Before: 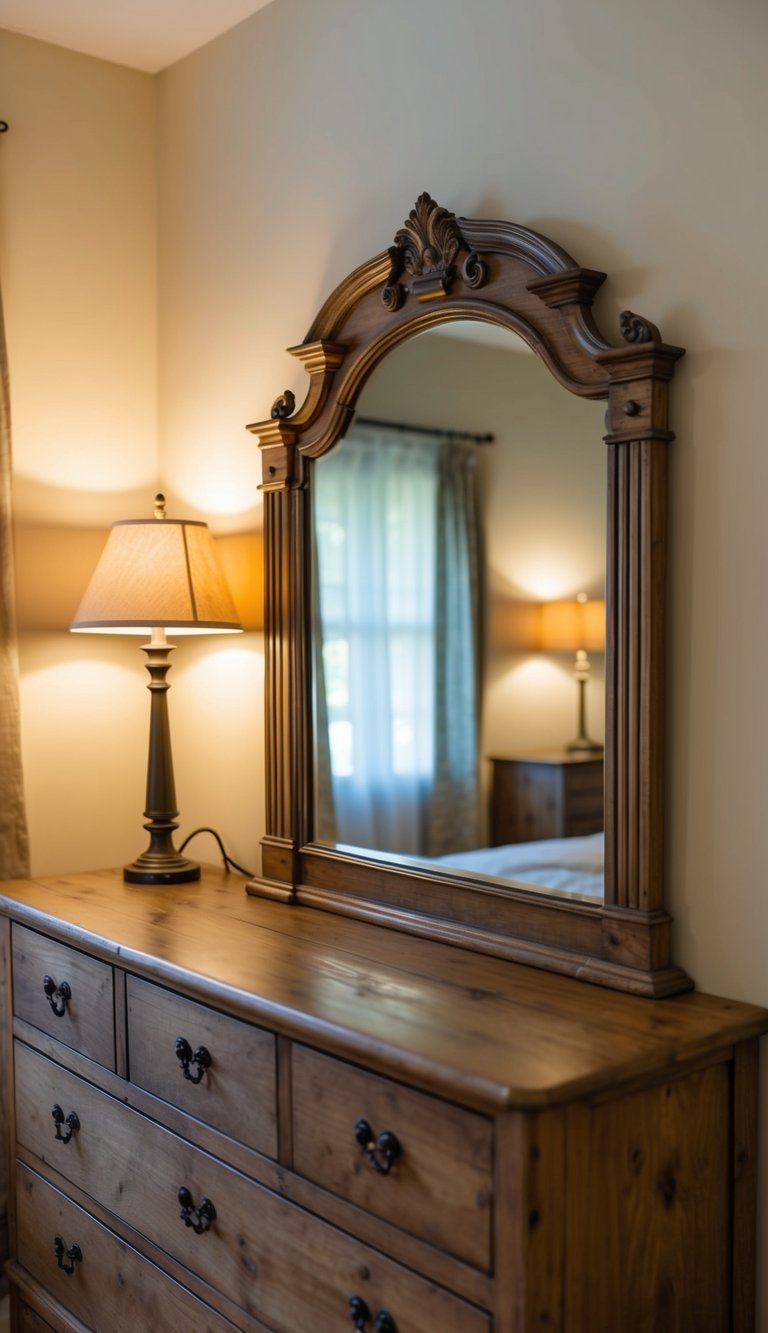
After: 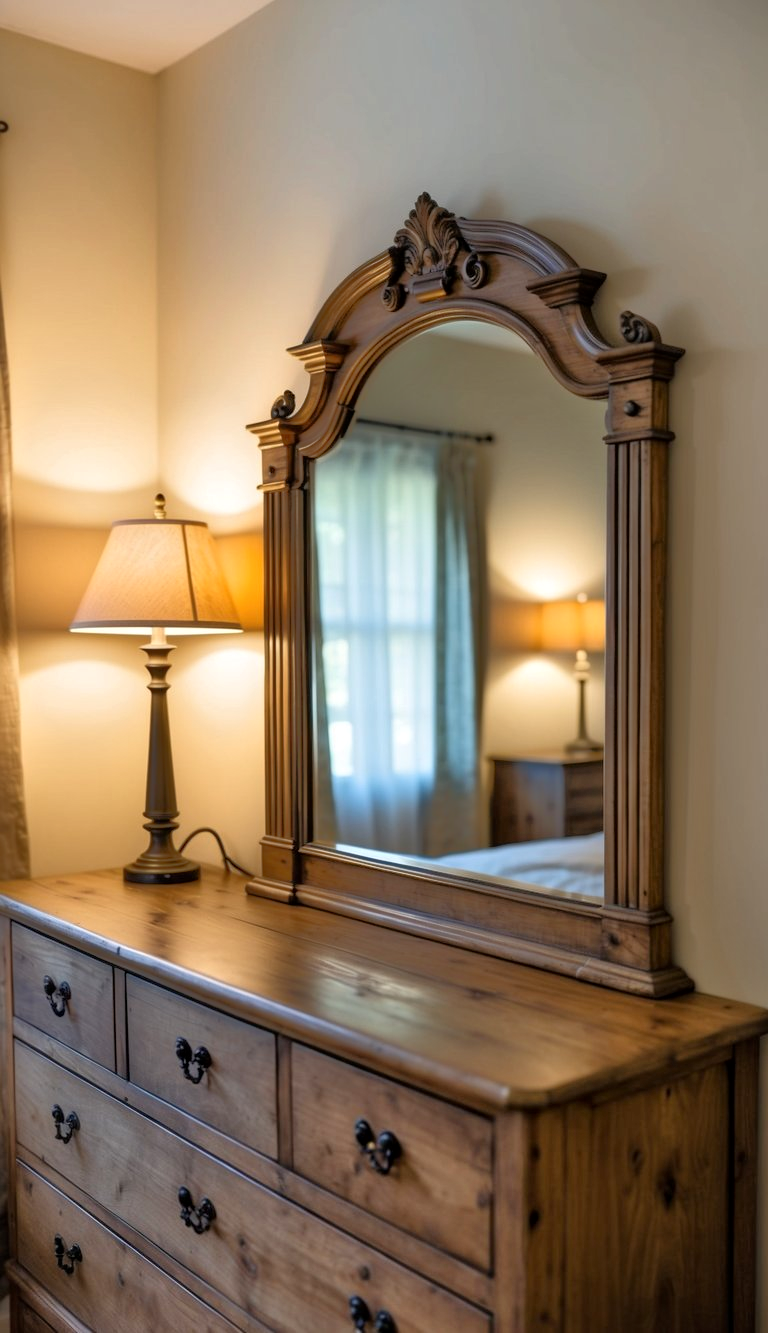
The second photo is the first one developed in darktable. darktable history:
base curve: curves: ch0 [(0, 0) (0.989, 0.992)], preserve colors none
tone equalizer: -8 EV -0.528 EV, -7 EV -0.319 EV, -6 EV -0.083 EV, -5 EV 0.413 EV, -4 EV 0.985 EV, -3 EV 0.791 EV, -2 EV -0.01 EV, -1 EV 0.14 EV, +0 EV -0.012 EV, smoothing 1
local contrast: mode bilateral grid, contrast 20, coarseness 50, detail 120%, midtone range 0.2
